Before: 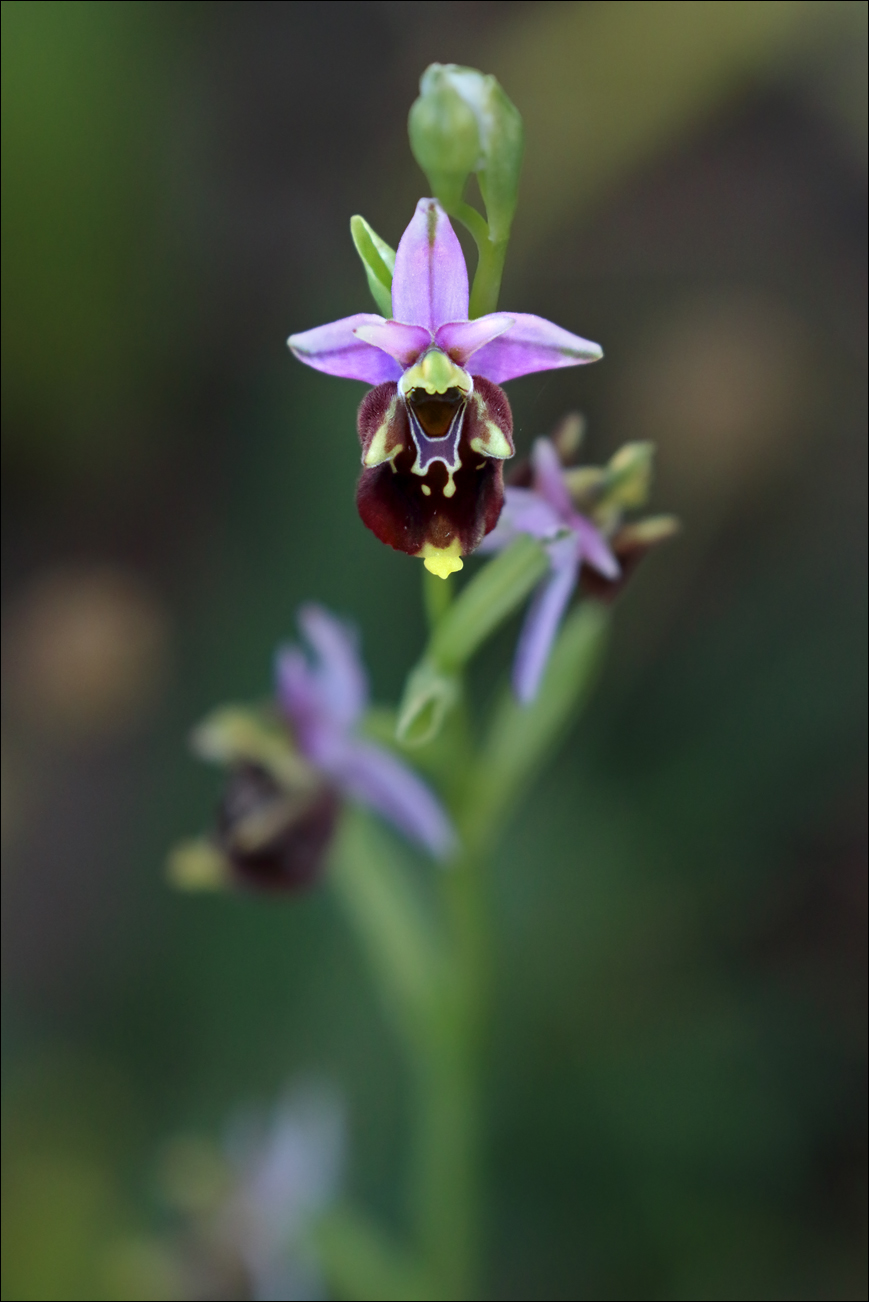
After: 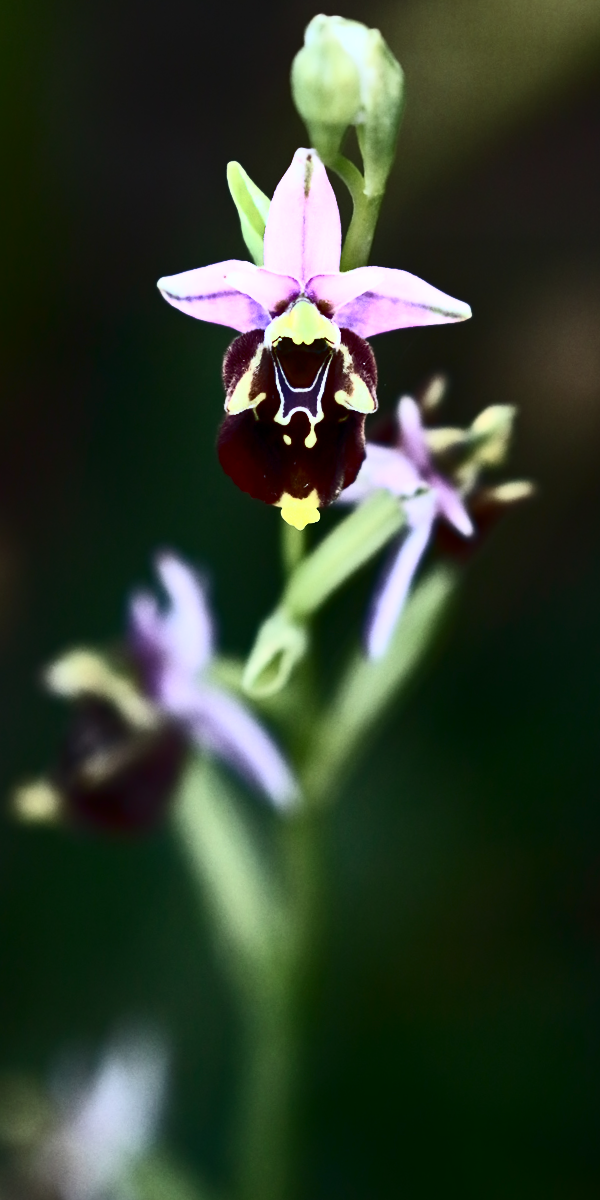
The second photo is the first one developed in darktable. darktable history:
crop and rotate: angle -3.27°, left 14.277%, top 0.028%, right 10.766%, bottom 0.028%
contrast brightness saturation: contrast 0.93, brightness 0.2
